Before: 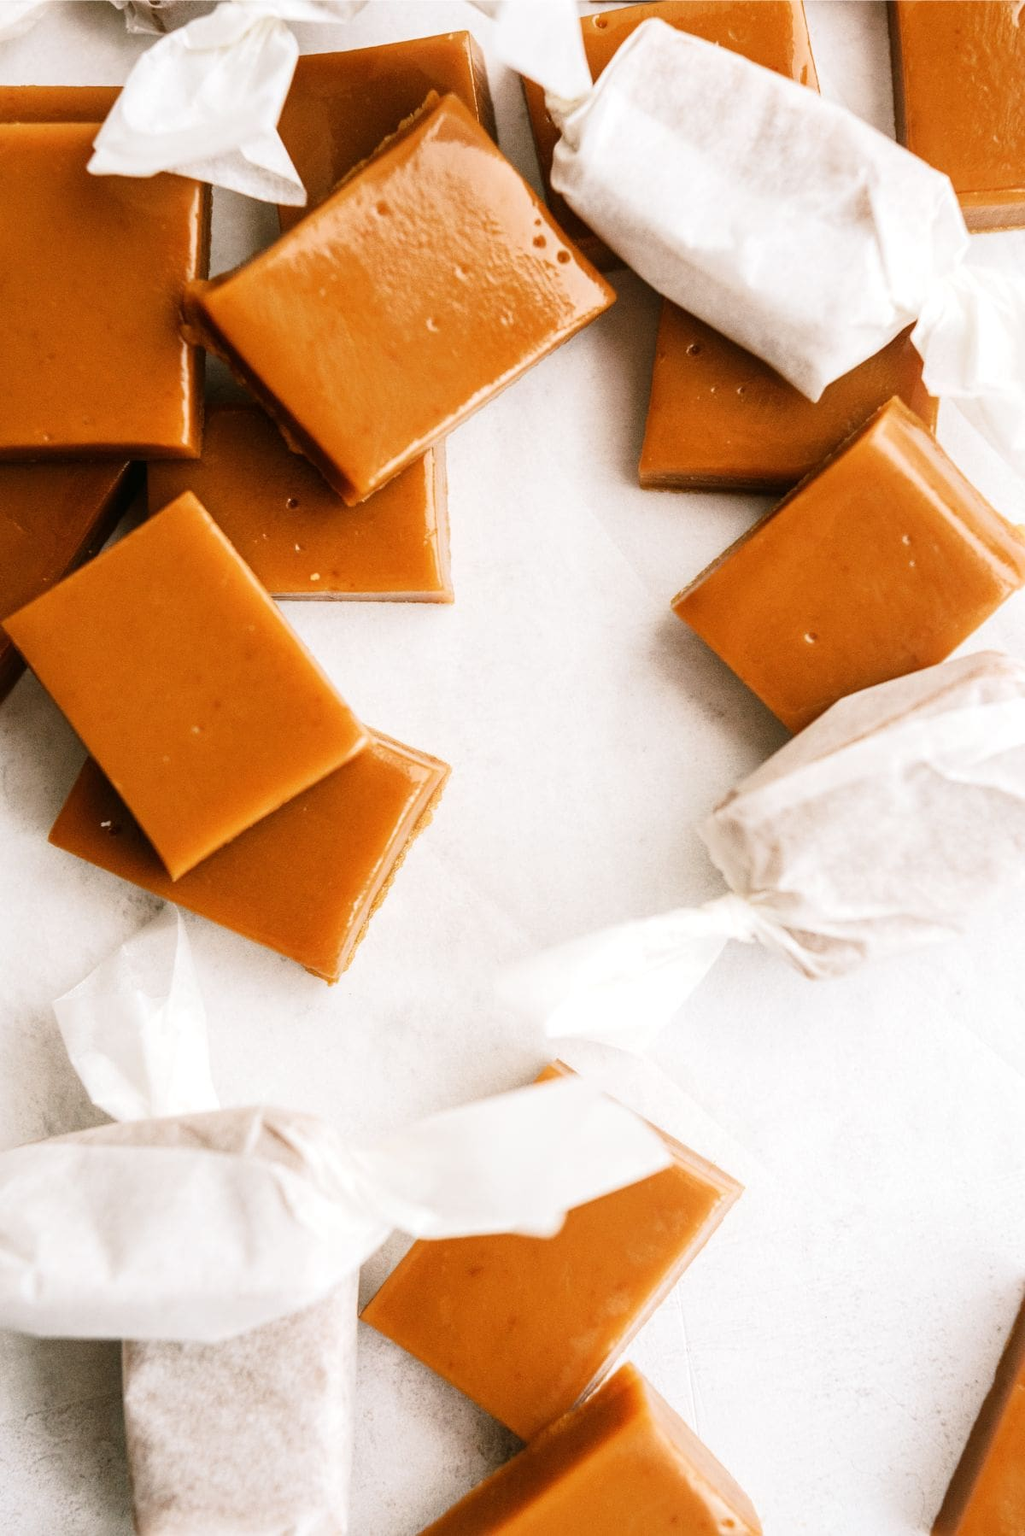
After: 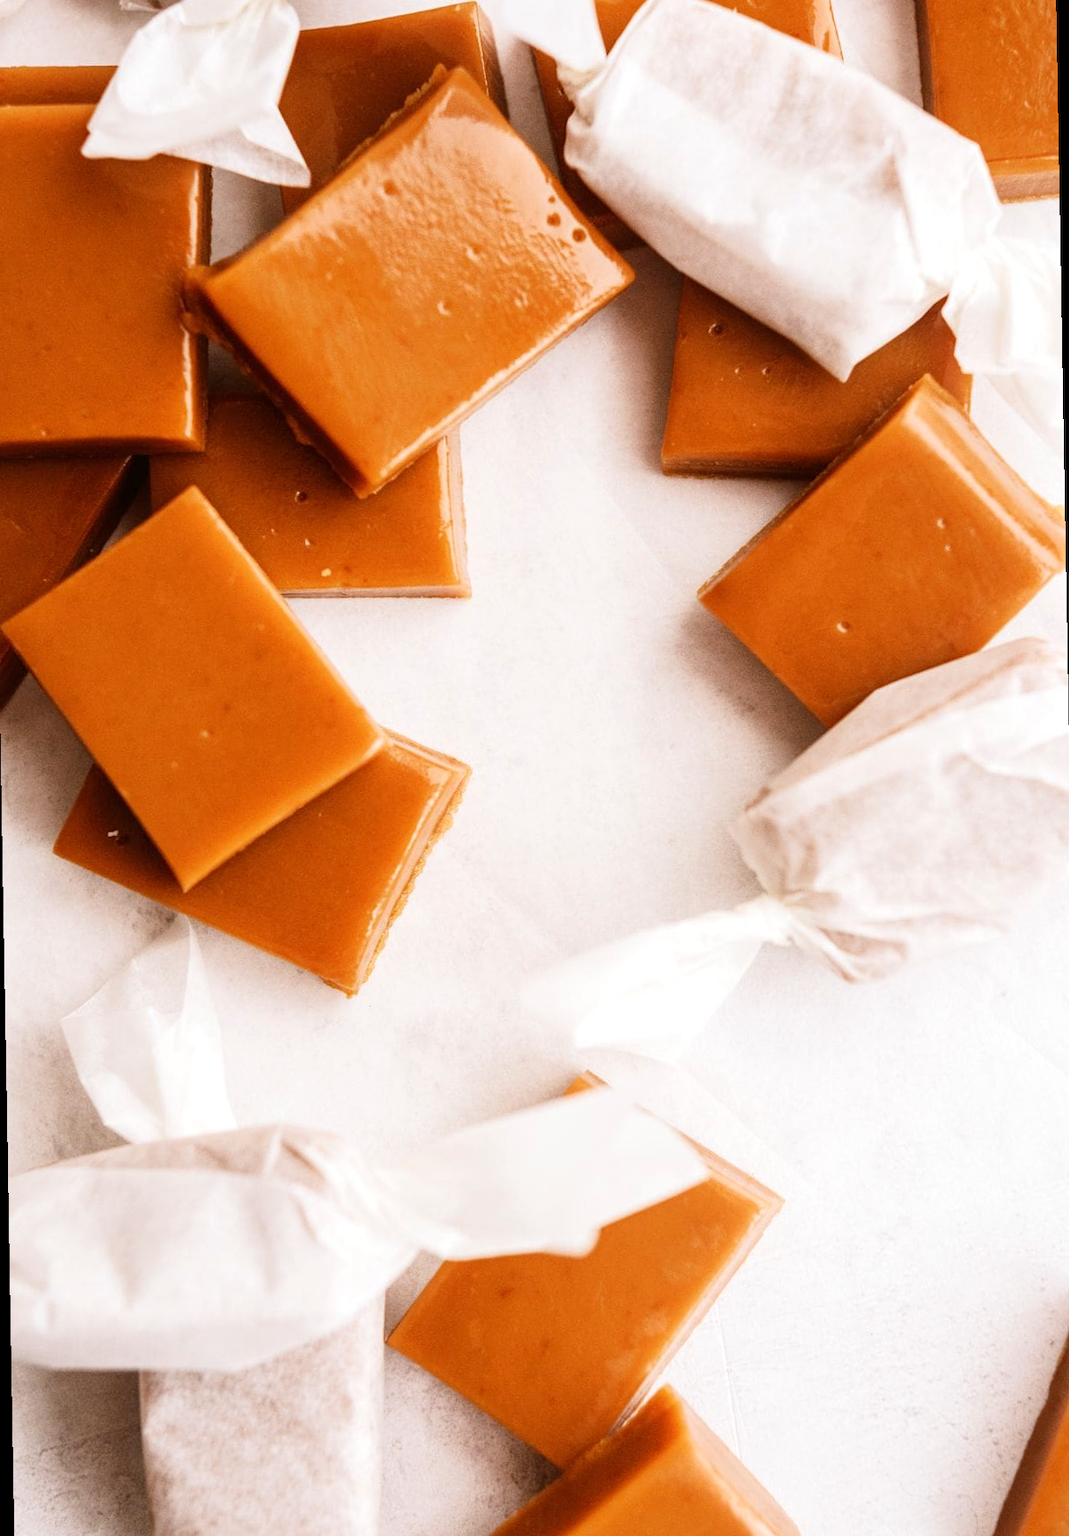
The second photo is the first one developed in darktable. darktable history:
rotate and perspective: rotation -1°, crop left 0.011, crop right 0.989, crop top 0.025, crop bottom 0.975
rgb levels: mode RGB, independent channels, levels [[0, 0.474, 1], [0, 0.5, 1], [0, 0.5, 1]]
